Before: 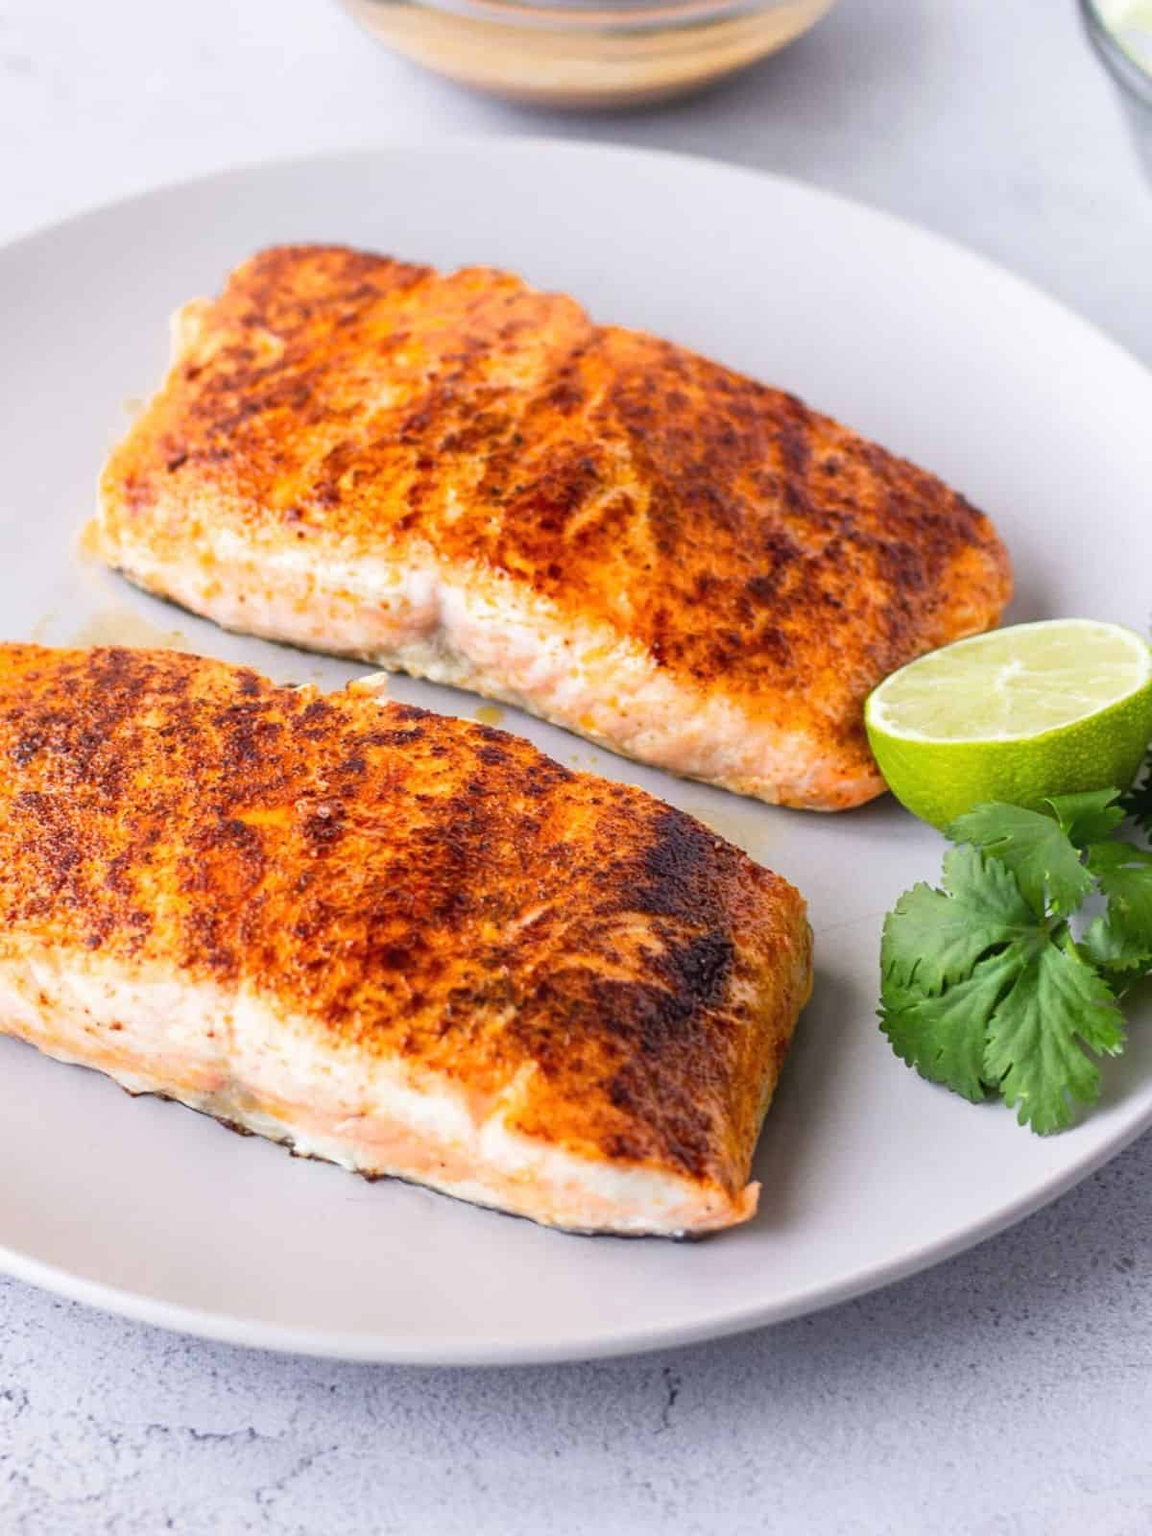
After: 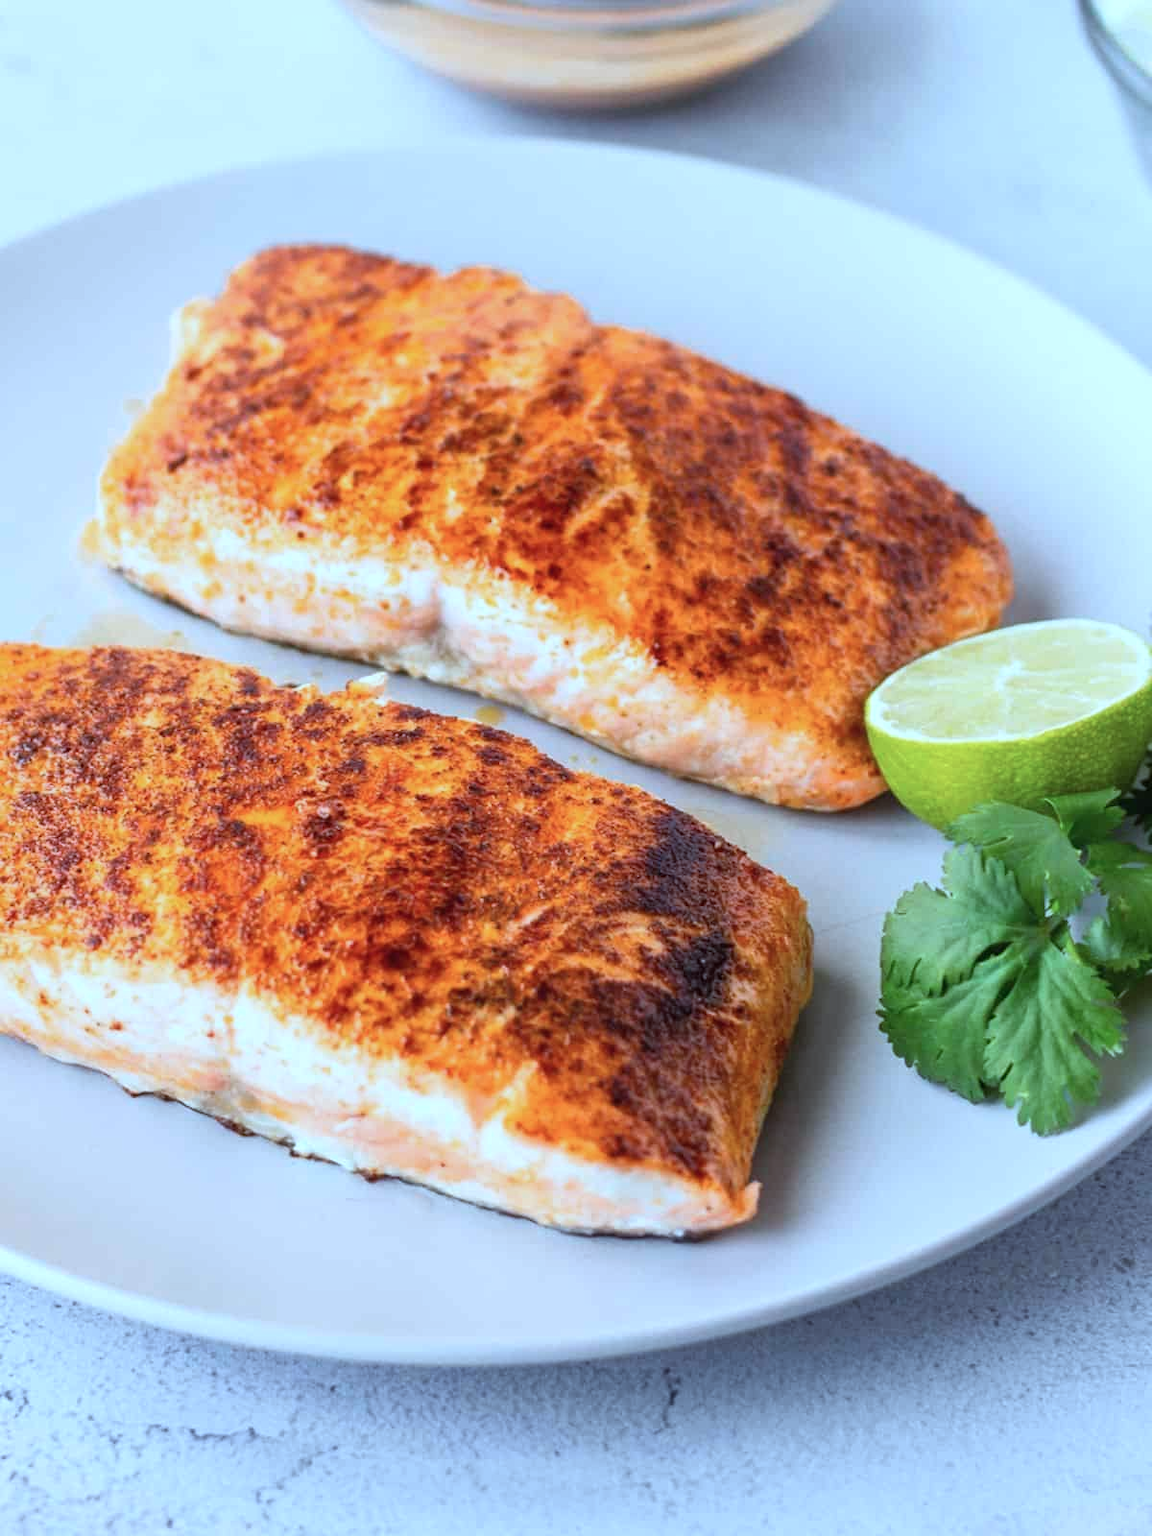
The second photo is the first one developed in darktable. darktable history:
color correction: highlights a* -9.78, highlights b* -21.23
